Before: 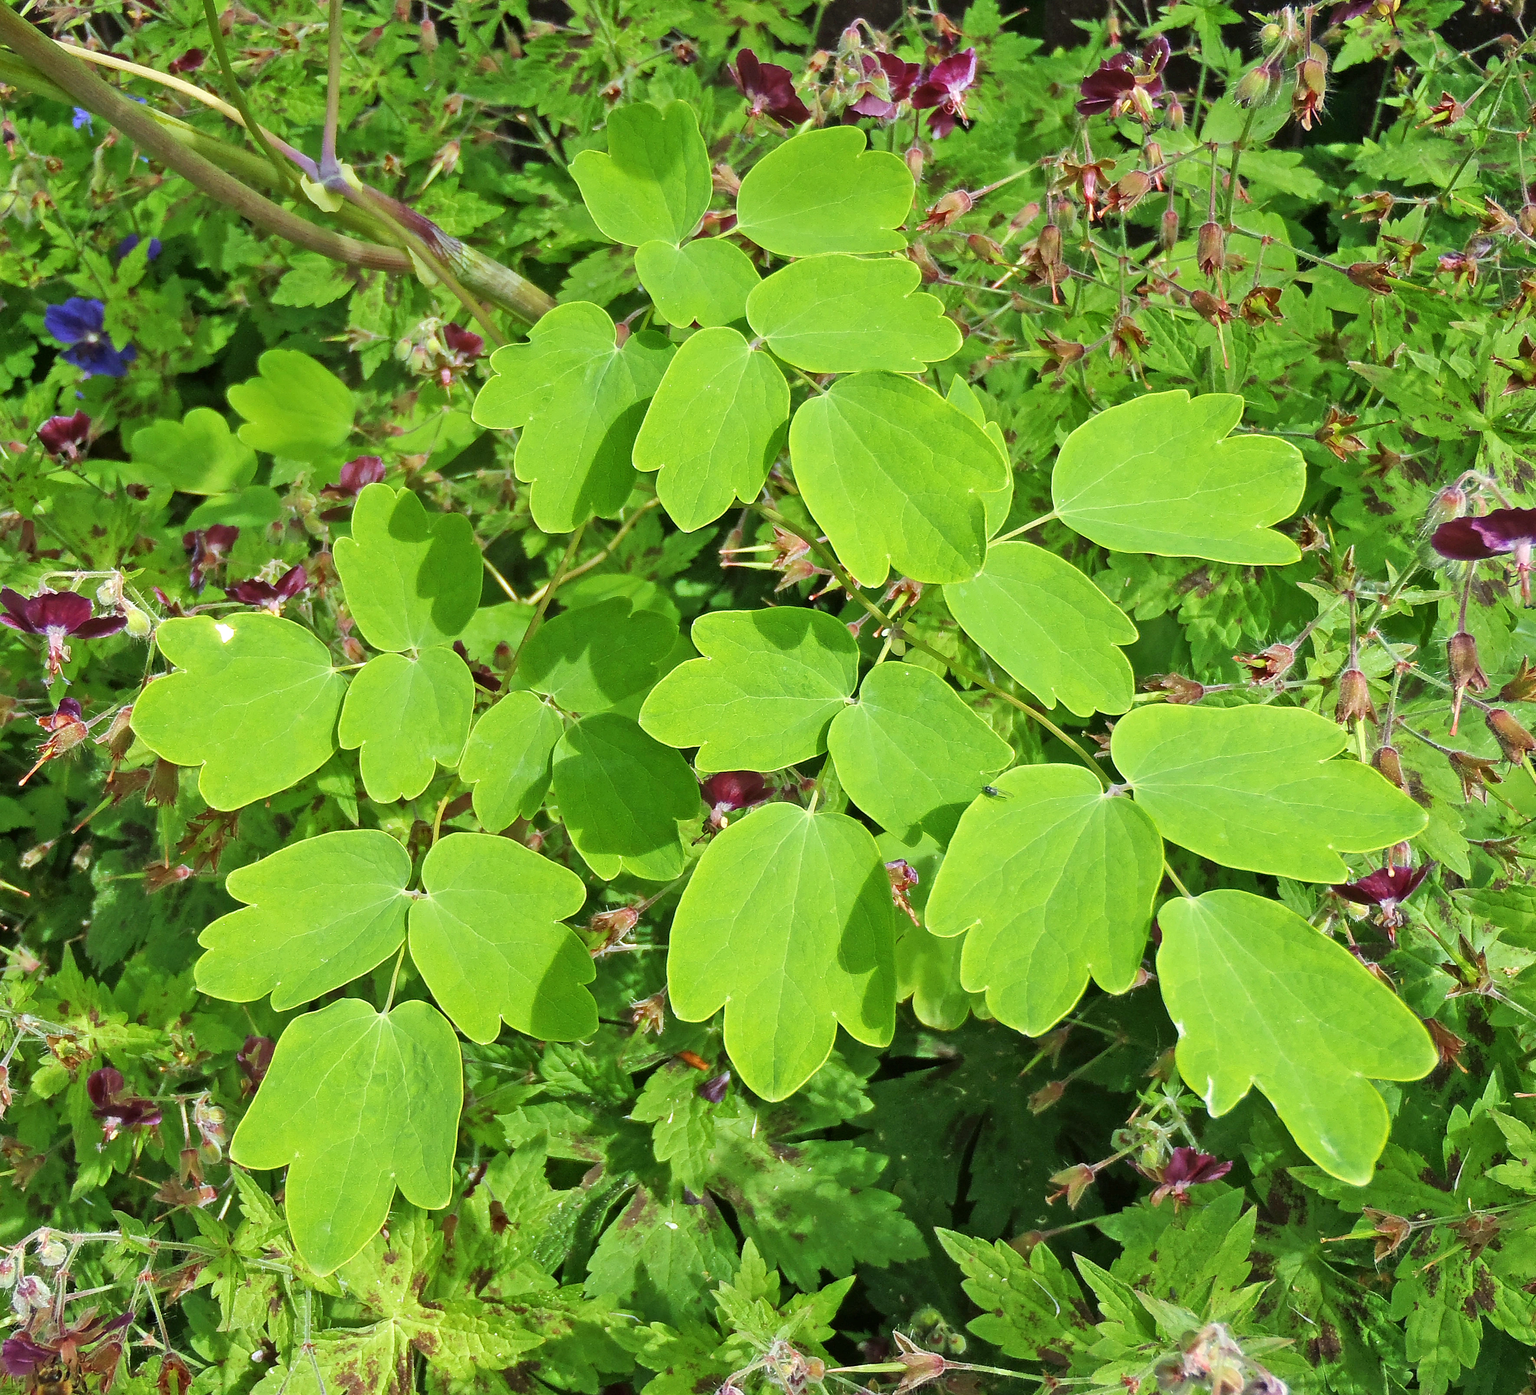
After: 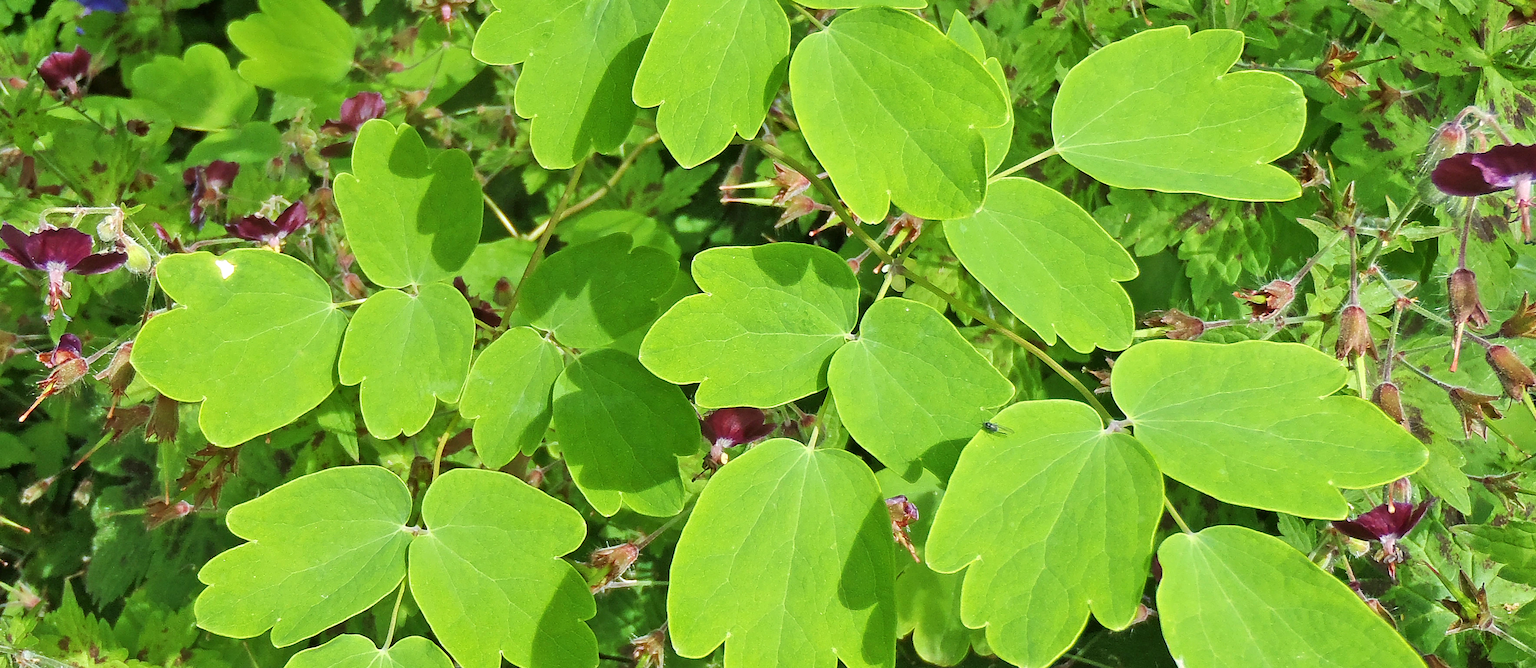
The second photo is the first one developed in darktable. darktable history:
crop and rotate: top 26.145%, bottom 25.955%
